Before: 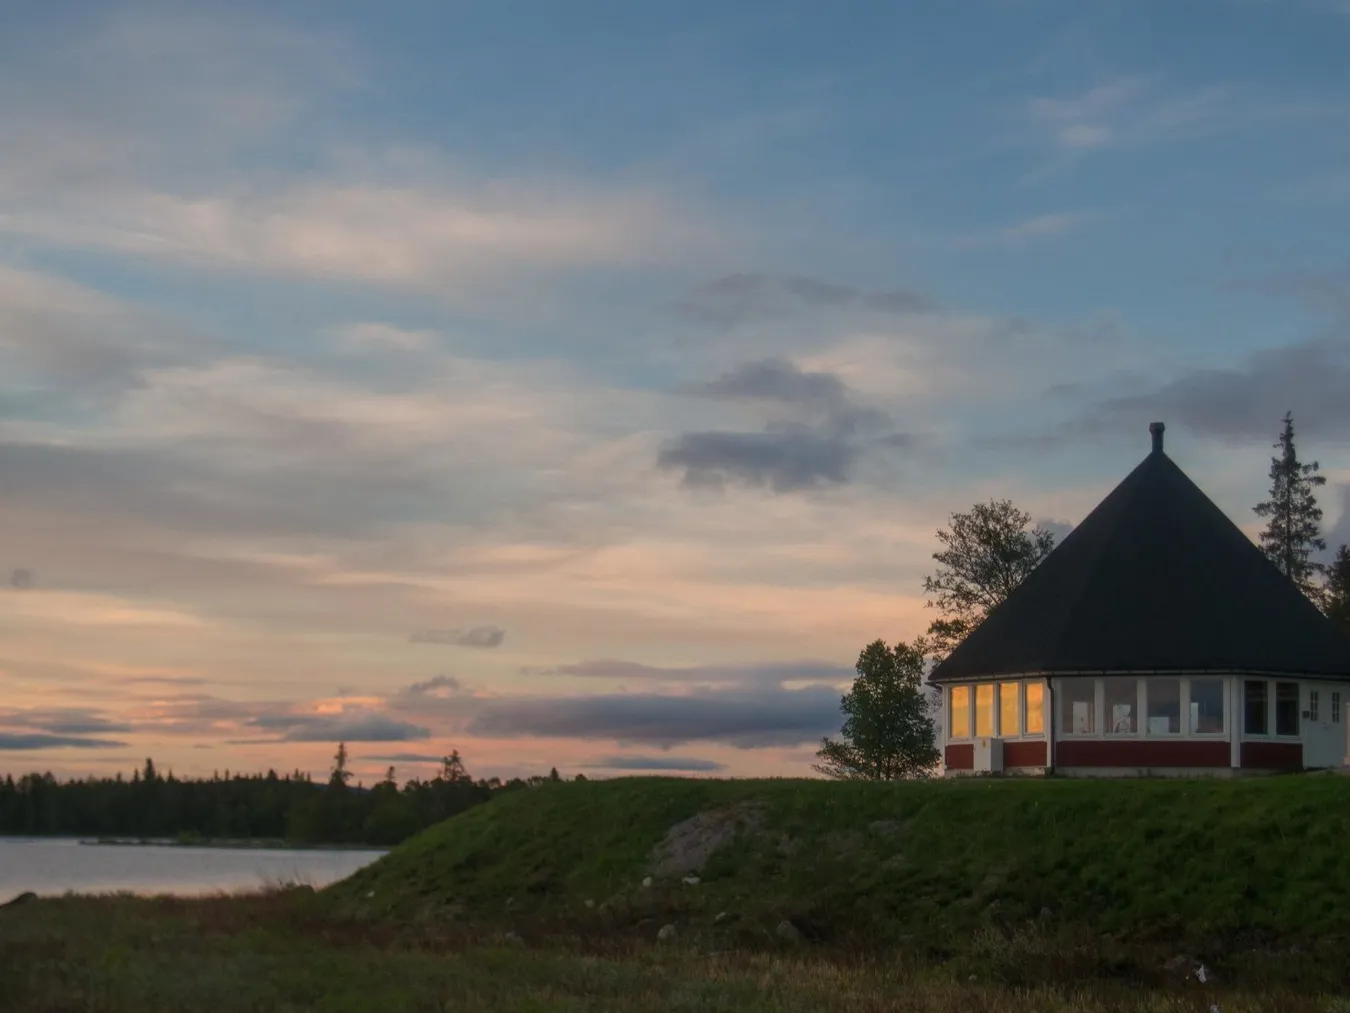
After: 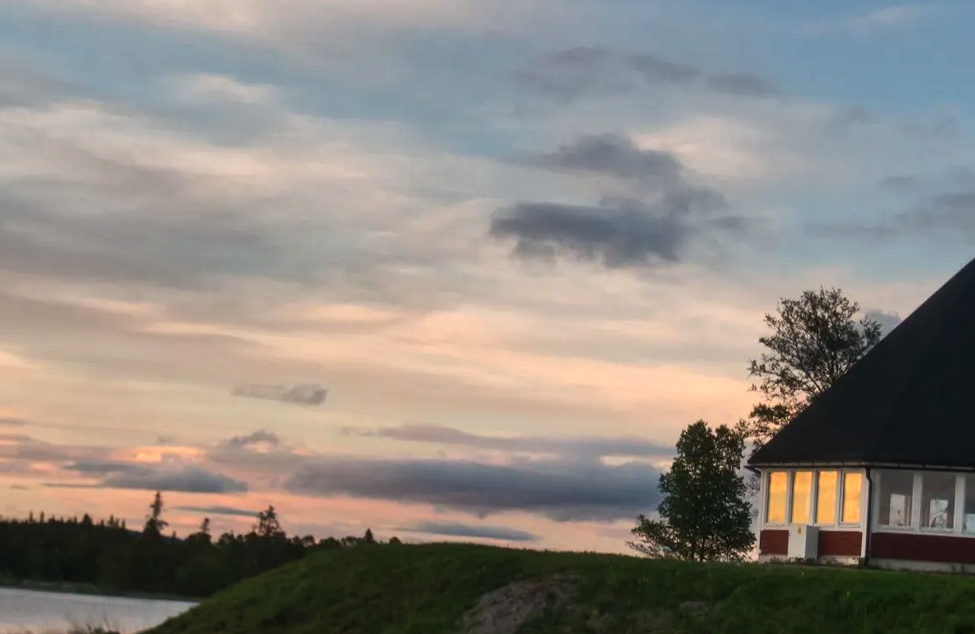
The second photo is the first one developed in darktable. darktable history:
tone equalizer: -8 EV -0.75 EV, -7 EV -0.7 EV, -6 EV -0.6 EV, -5 EV -0.4 EV, -3 EV 0.4 EV, -2 EV 0.6 EV, -1 EV 0.7 EV, +0 EV 0.75 EV, edges refinement/feathering 500, mask exposure compensation -1.57 EV, preserve details no
shadows and highlights: low approximation 0.01, soften with gaussian
crop and rotate: angle -3.37°, left 9.79%, top 20.73%, right 12.42%, bottom 11.82%
